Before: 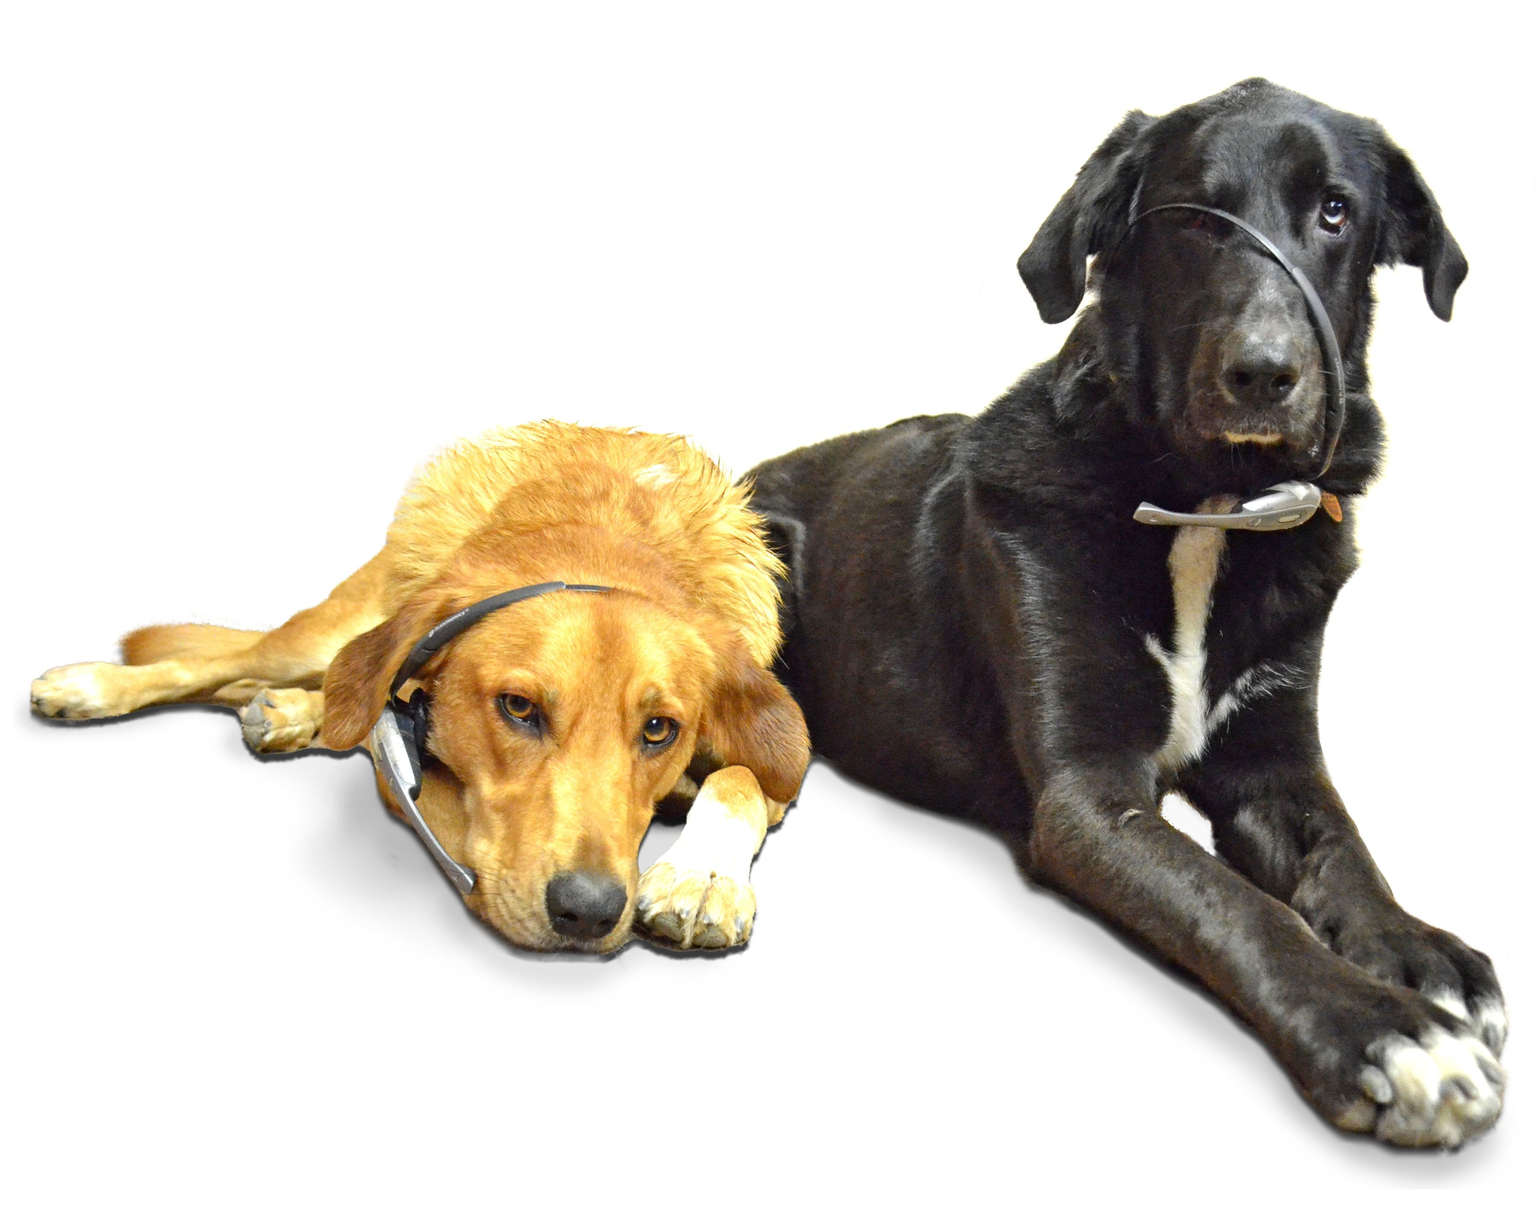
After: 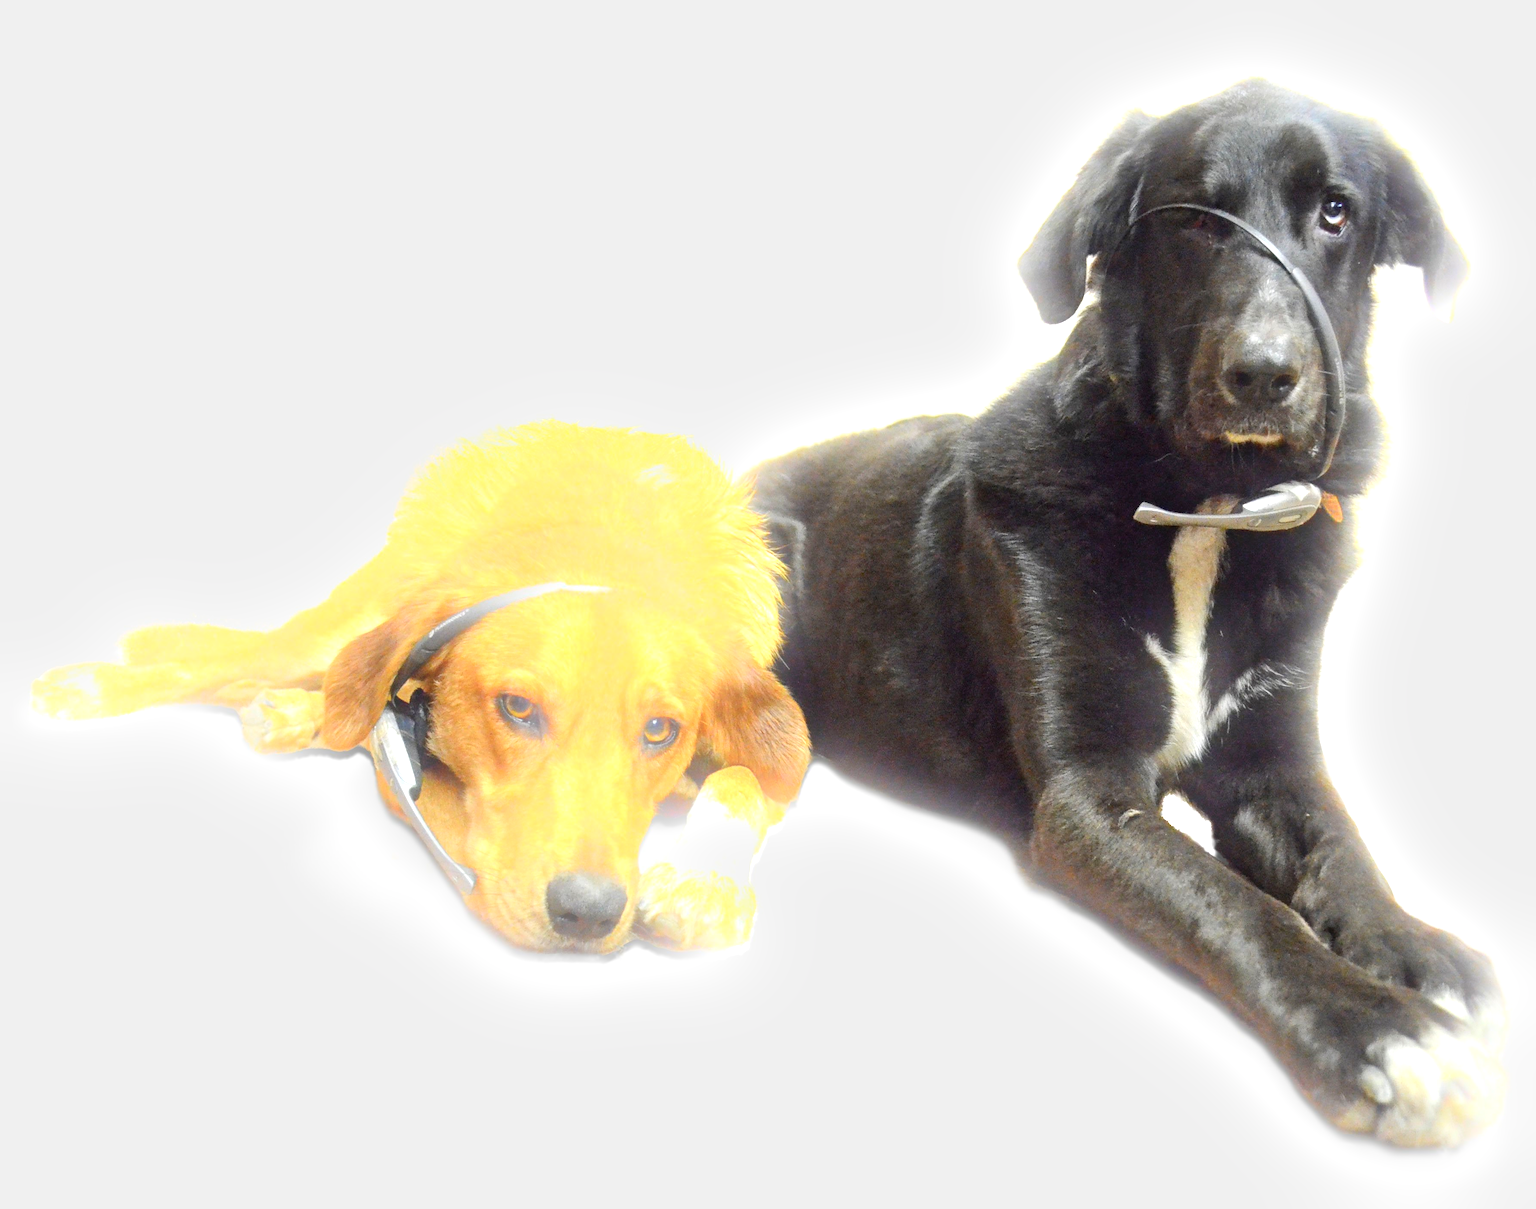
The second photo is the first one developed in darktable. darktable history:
bloom: on, module defaults
exposure: black level correction 0.001, exposure 0.5 EV, compensate exposure bias true, compensate highlight preservation false
